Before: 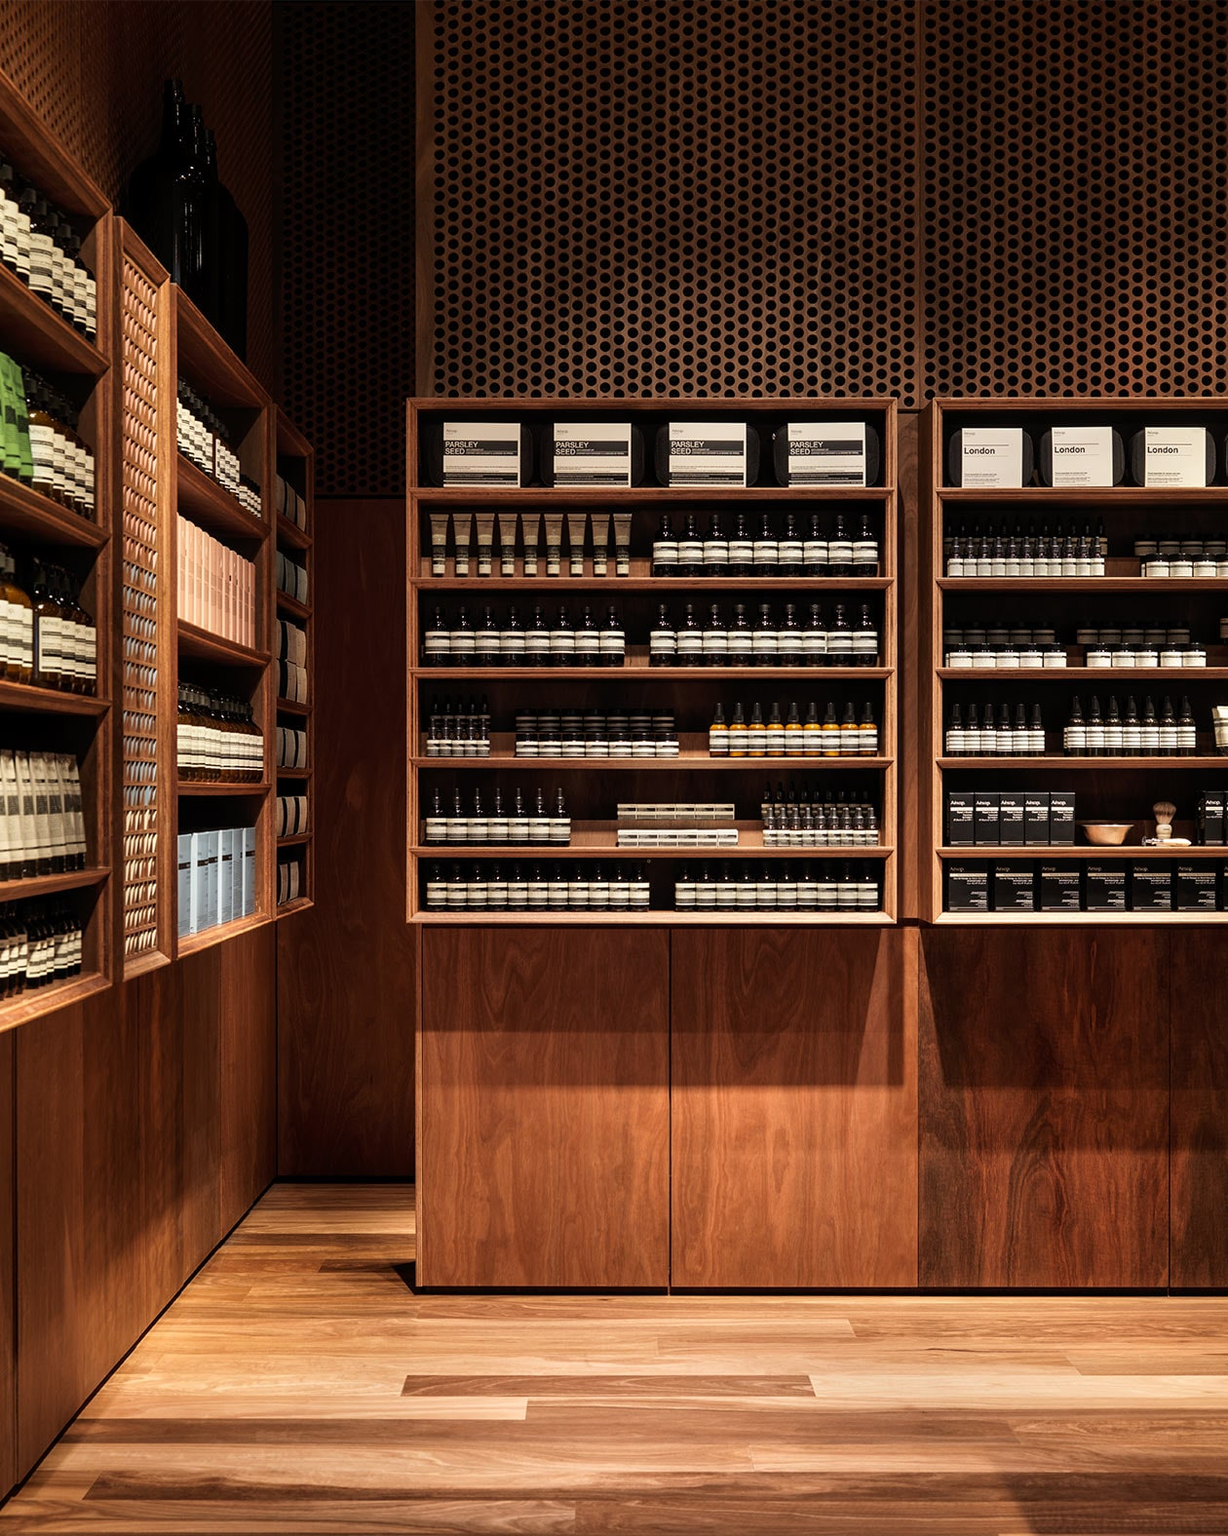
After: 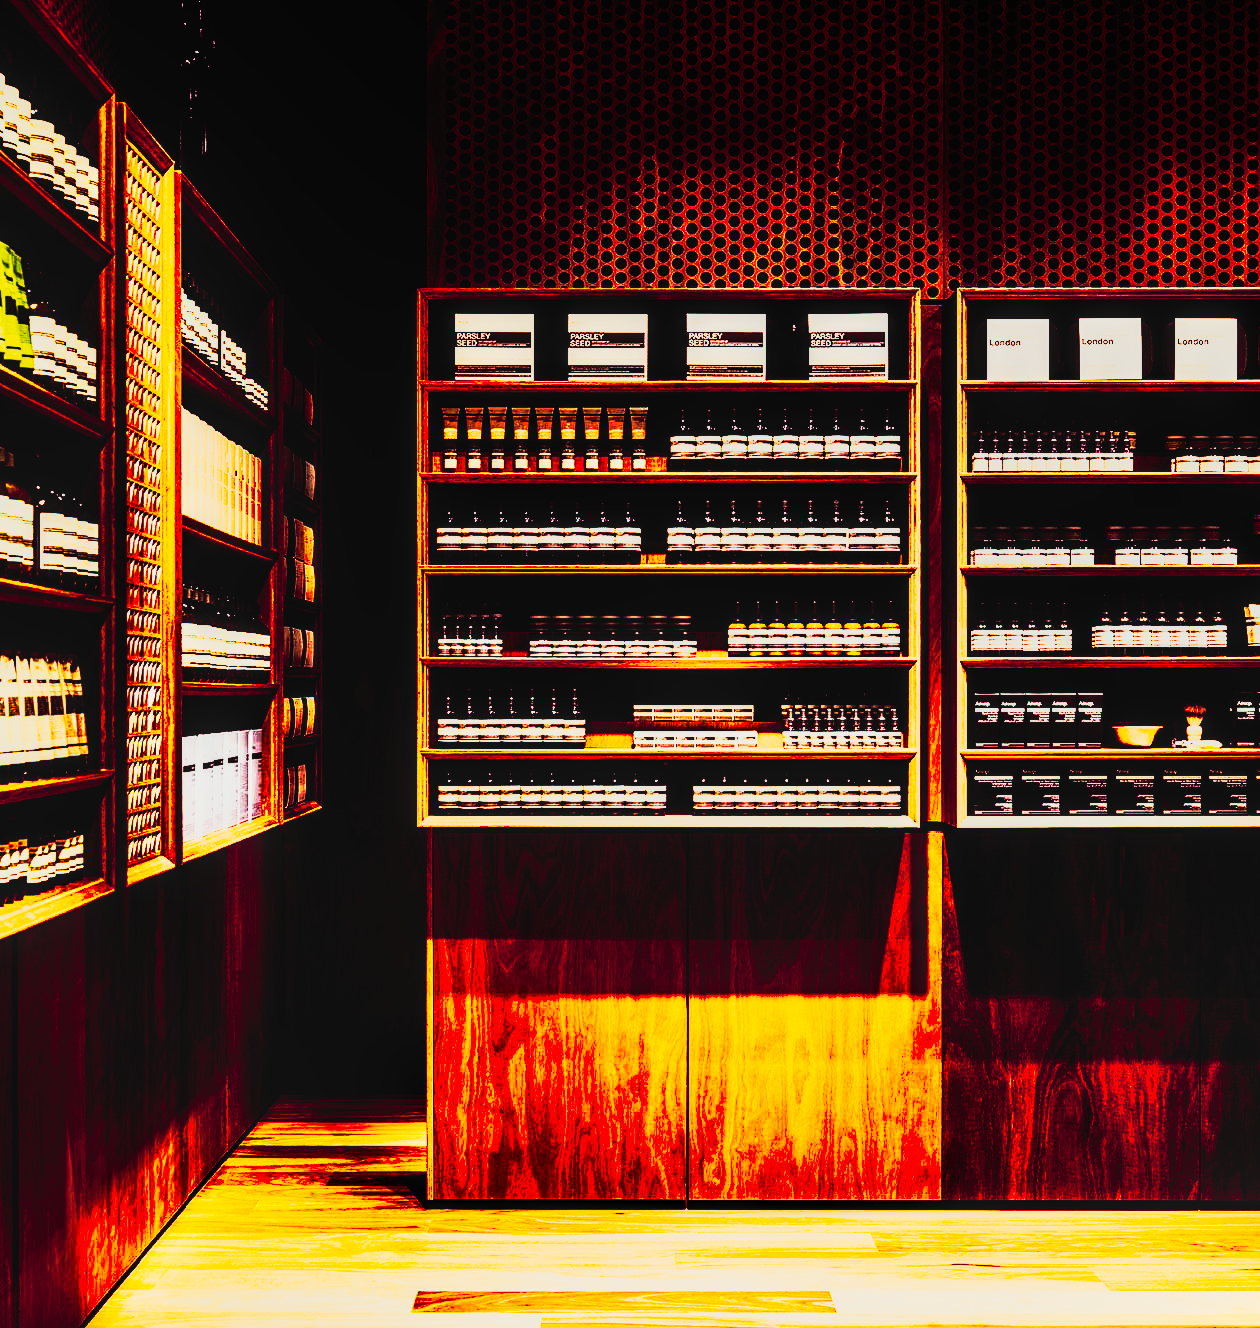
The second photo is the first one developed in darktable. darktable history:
crop: top 7.625%, bottom 8.027%
rgb curve: curves: ch0 [(0, 0) (0.21, 0.15) (0.24, 0.21) (0.5, 0.75) (0.75, 0.96) (0.89, 0.99) (1, 1)]; ch1 [(0, 0.02) (0.21, 0.13) (0.25, 0.2) (0.5, 0.67) (0.75, 0.9) (0.89, 0.97) (1, 1)]; ch2 [(0, 0.02) (0.21, 0.13) (0.25, 0.2) (0.5, 0.67) (0.75, 0.9) (0.89, 0.97) (1, 1)], compensate middle gray true
local contrast: on, module defaults
shadows and highlights: low approximation 0.01, soften with gaussian
tone equalizer: on, module defaults
tone curve: curves: ch0 [(0, 0) (0.003, 0.003) (0.011, 0.008) (0.025, 0.018) (0.044, 0.04) (0.069, 0.062) (0.1, 0.09) (0.136, 0.121) (0.177, 0.158) (0.224, 0.197) (0.277, 0.255) (0.335, 0.314) (0.399, 0.391) (0.468, 0.496) (0.543, 0.683) (0.623, 0.801) (0.709, 0.883) (0.801, 0.94) (0.898, 0.984) (1, 1)], preserve colors none
color balance rgb: shadows lift › luminance -21.66%, shadows lift › chroma 8.98%, shadows lift › hue 283.37°, power › chroma 1.55%, power › hue 25.59°, highlights gain › luminance 6.08%, highlights gain › chroma 2.55%, highlights gain › hue 90°, global offset › luminance -0.87%, perceptual saturation grading › global saturation 27.49%, perceptual saturation grading › highlights -28.39%, perceptual saturation grading › mid-tones 15.22%, perceptual saturation grading › shadows 33.98%, perceptual brilliance grading › highlights 10%, perceptual brilliance grading › mid-tones 5%
contrast brightness saturation: contrast 0.19, brightness -0.24, saturation 0.11
